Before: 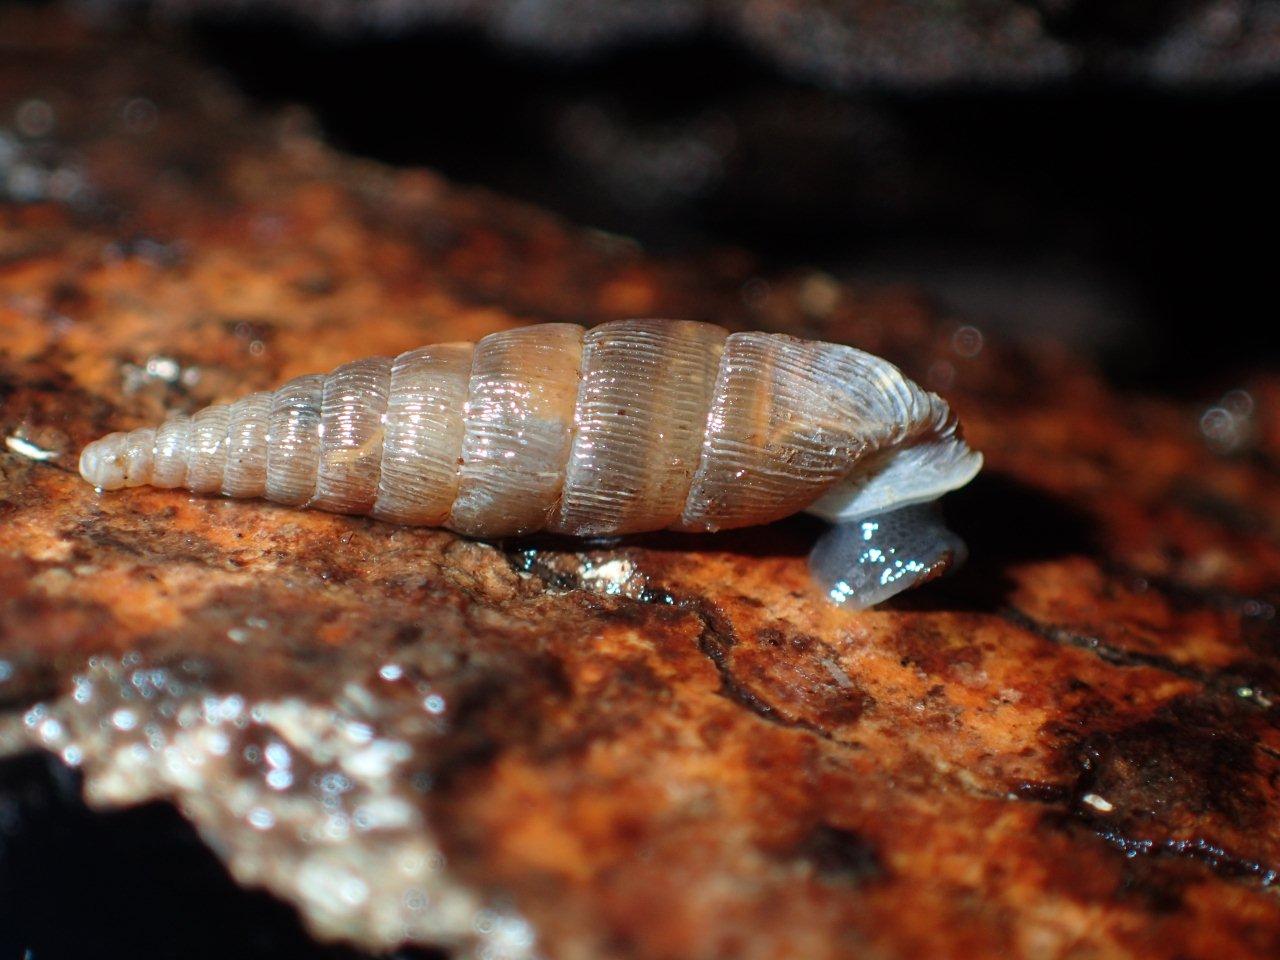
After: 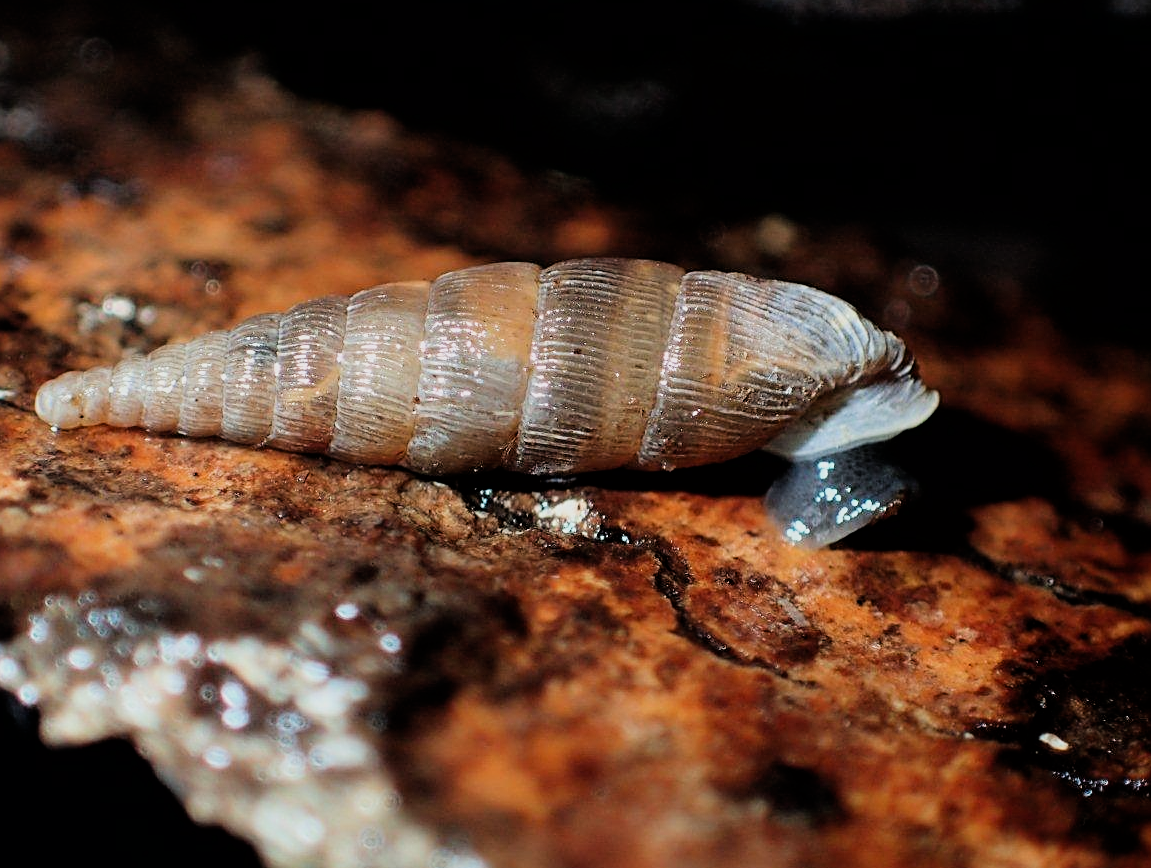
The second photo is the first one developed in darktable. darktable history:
crop: left 3.495%, top 6.358%, right 6.526%, bottom 3.179%
filmic rgb: black relative exposure -5.1 EV, white relative exposure 3.98 EV, hardness 2.87, contrast 1.3
sharpen: on, module defaults
